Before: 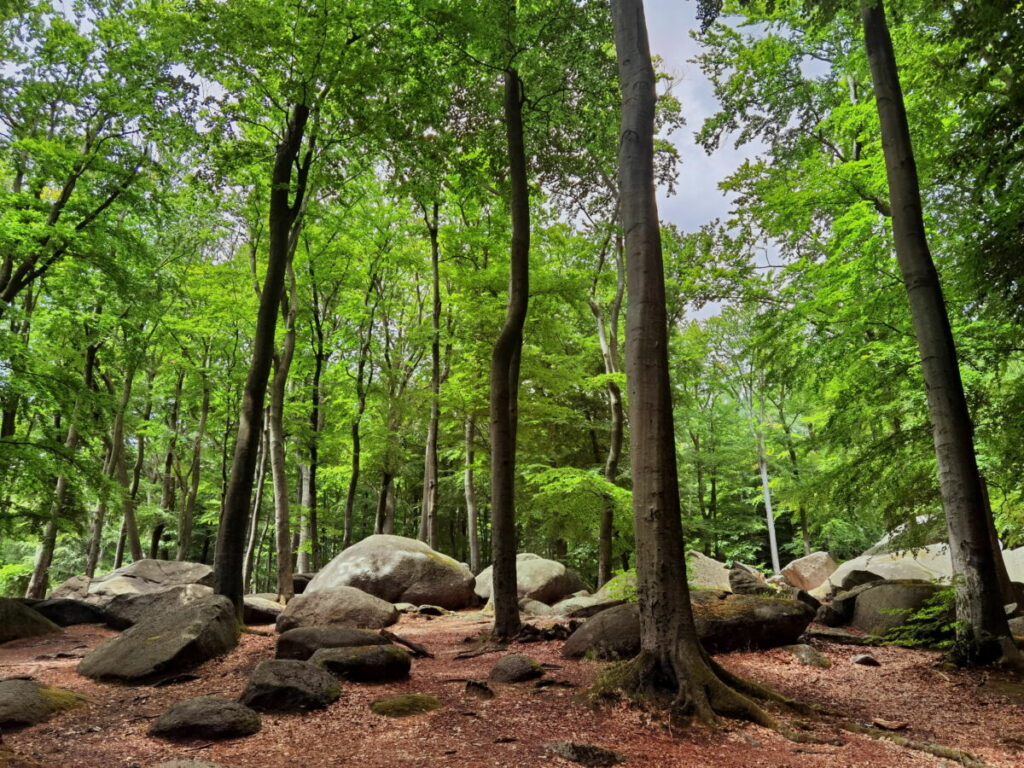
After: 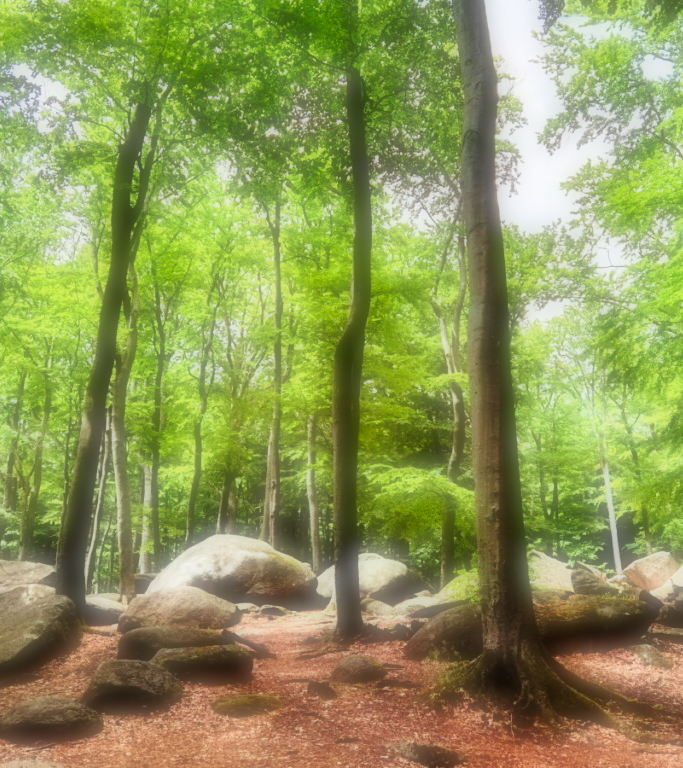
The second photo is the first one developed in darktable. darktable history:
base curve: curves: ch0 [(0, 0) (0.028, 0.03) (0.121, 0.232) (0.46, 0.748) (0.859, 0.968) (1, 1)], preserve colors none
crop and rotate: left 15.446%, right 17.836%
velvia: on, module defaults
soften: on, module defaults
shadows and highlights: shadows -30, highlights 30
